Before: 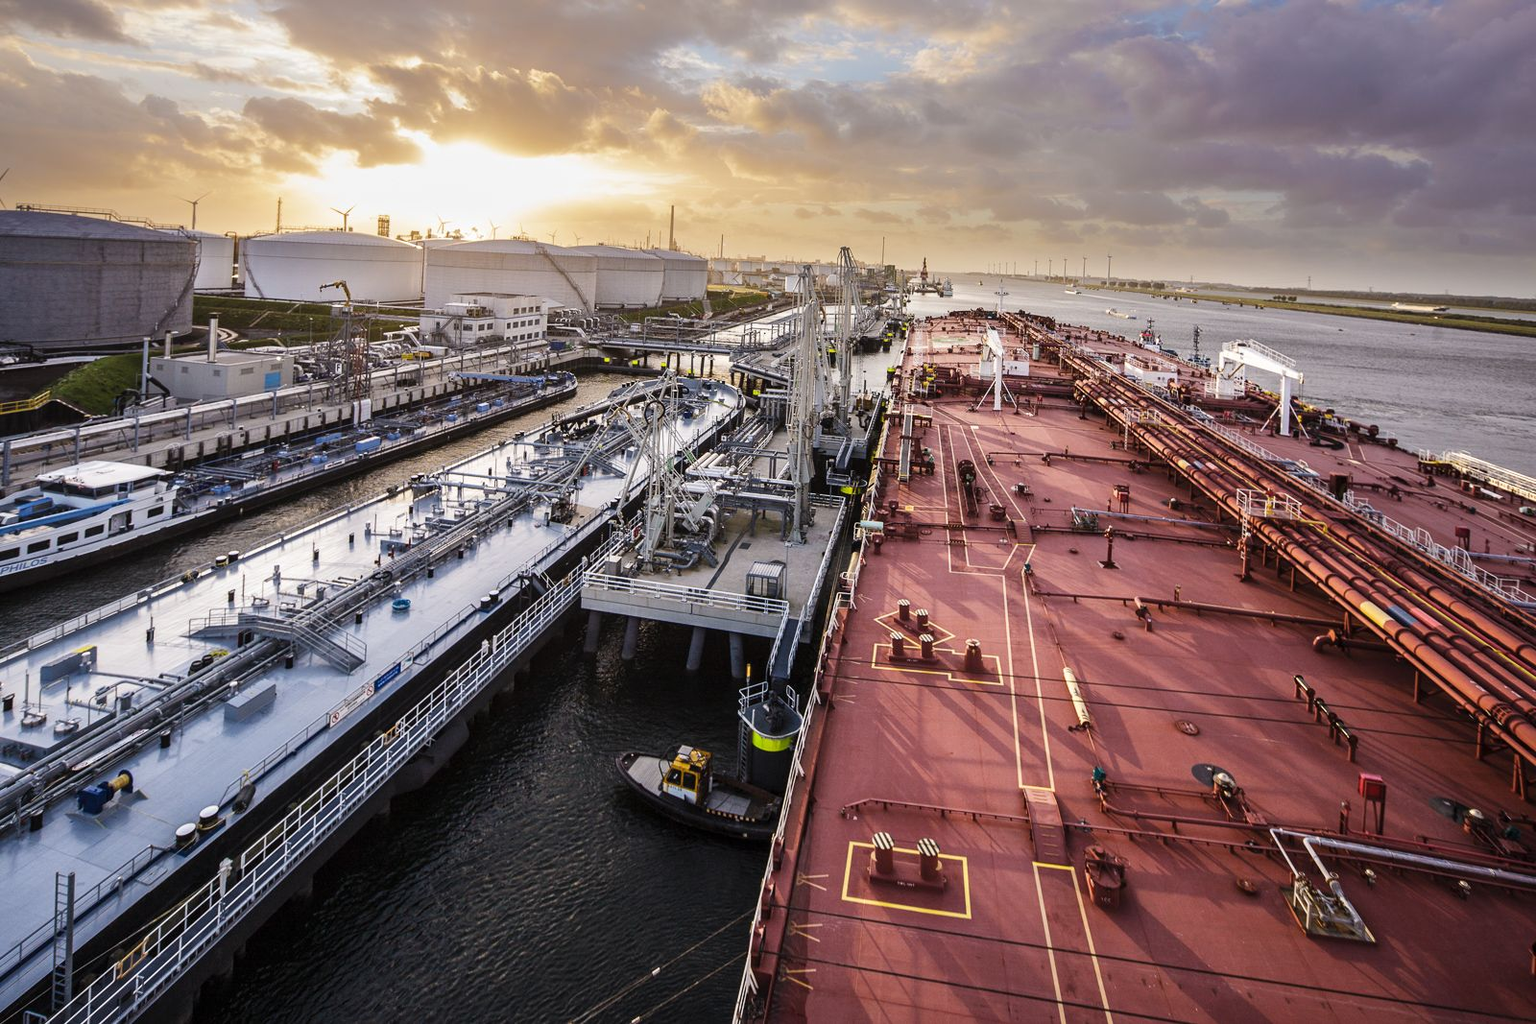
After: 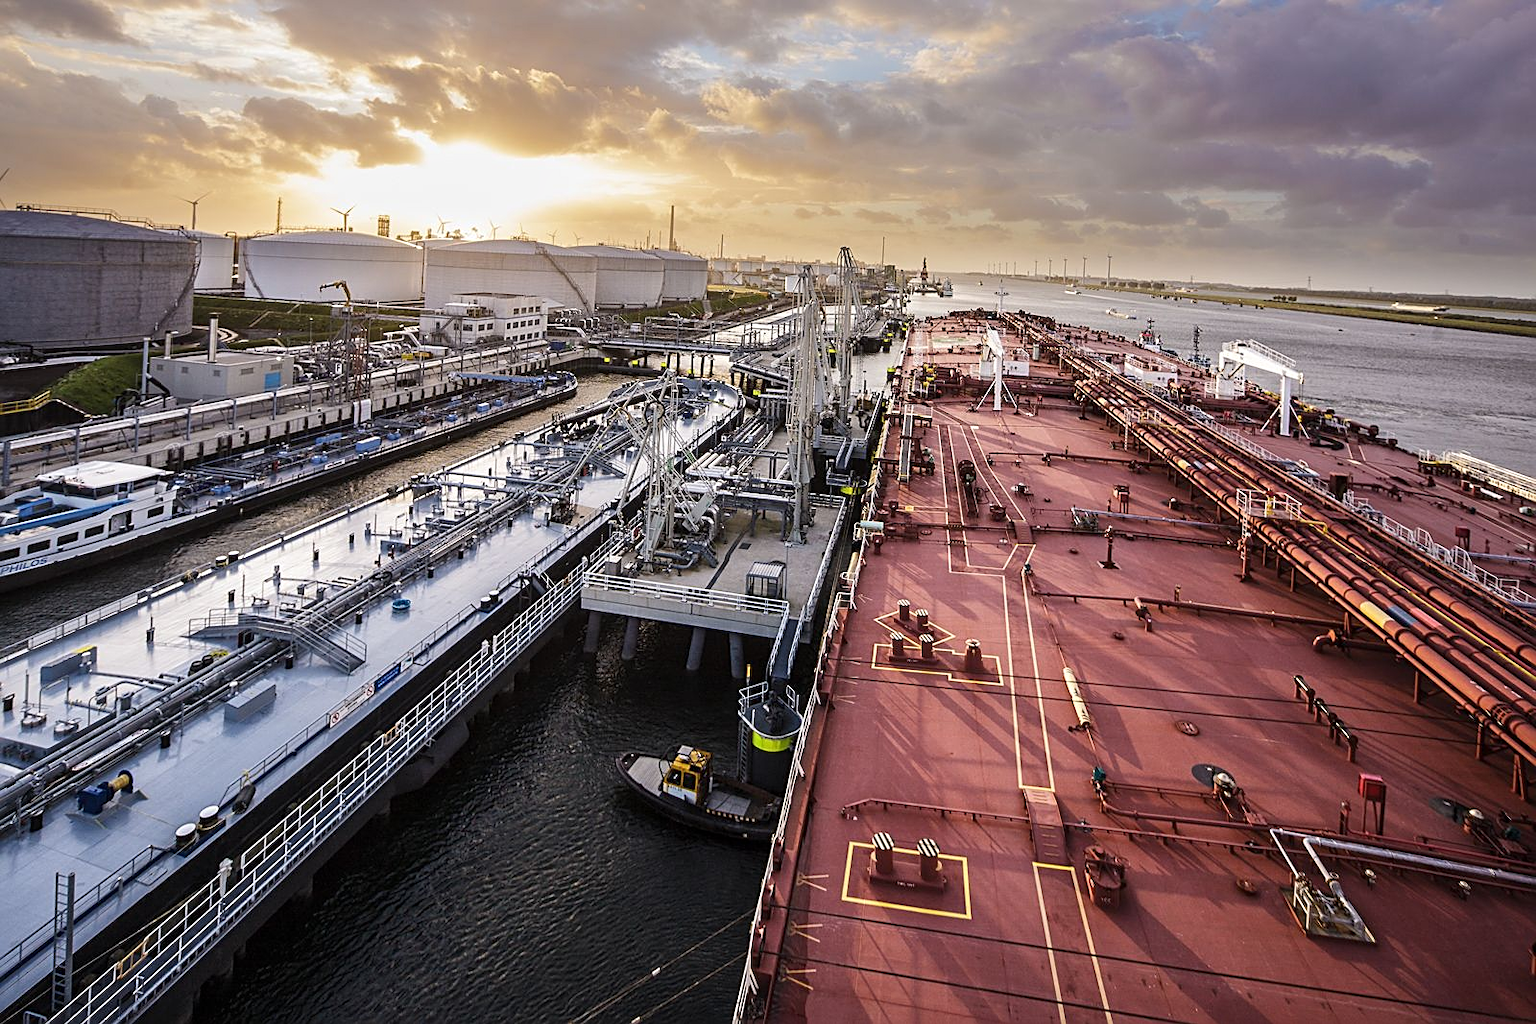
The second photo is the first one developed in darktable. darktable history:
sharpen: on, module defaults
local contrast: mode bilateral grid, contrast 10, coarseness 25, detail 110%, midtone range 0.2
